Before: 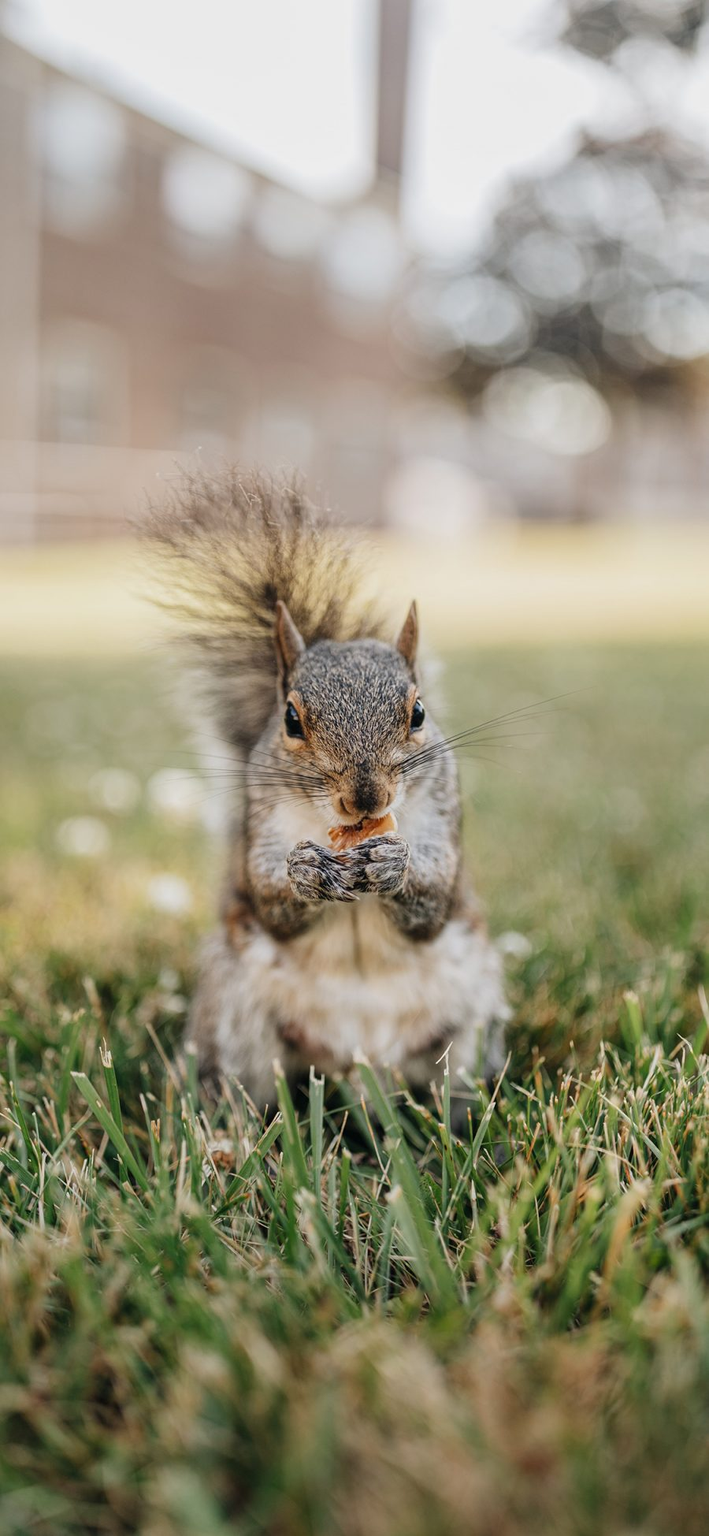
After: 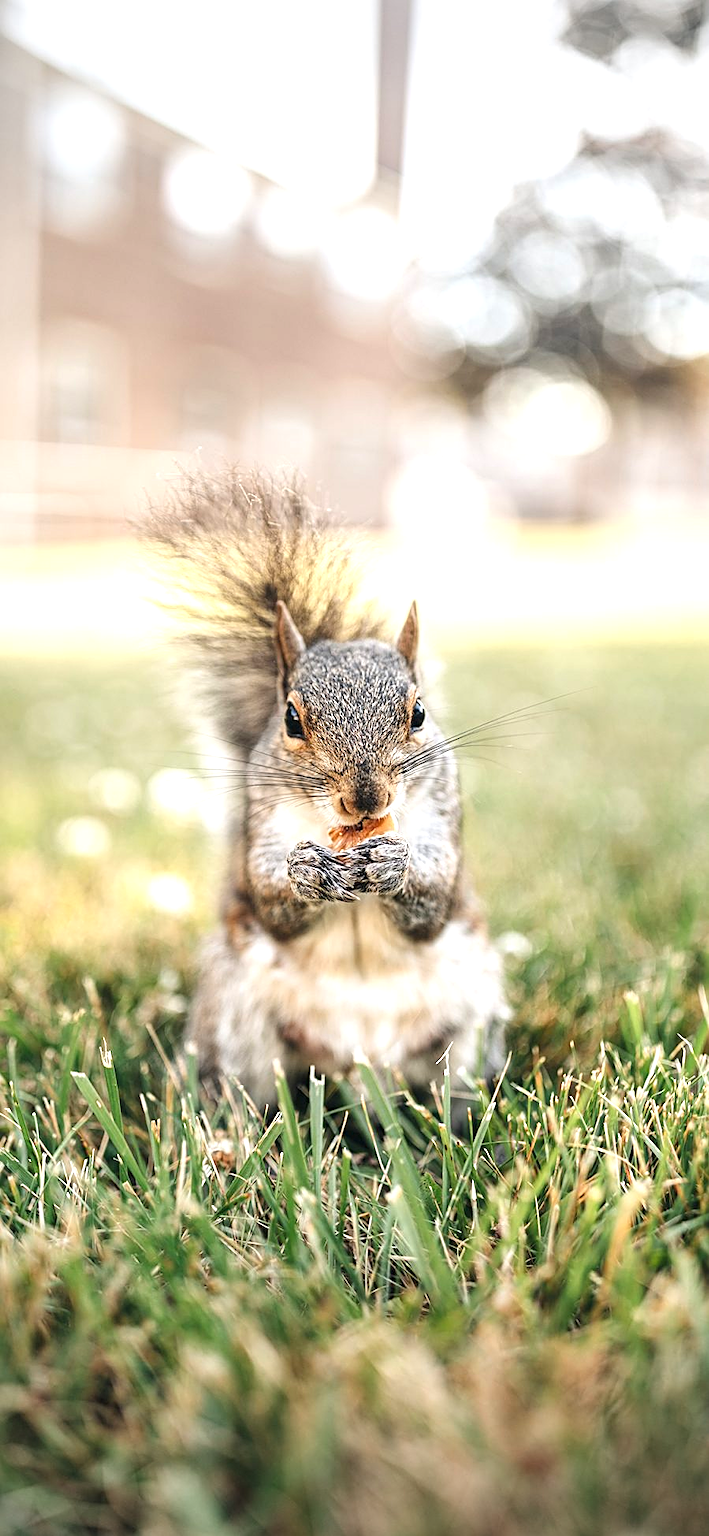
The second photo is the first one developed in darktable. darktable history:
exposure: black level correction 0, exposure 1 EV, compensate exposure bias true, compensate highlight preservation false
vignetting: fall-off start 79.88%
sharpen: on, module defaults
